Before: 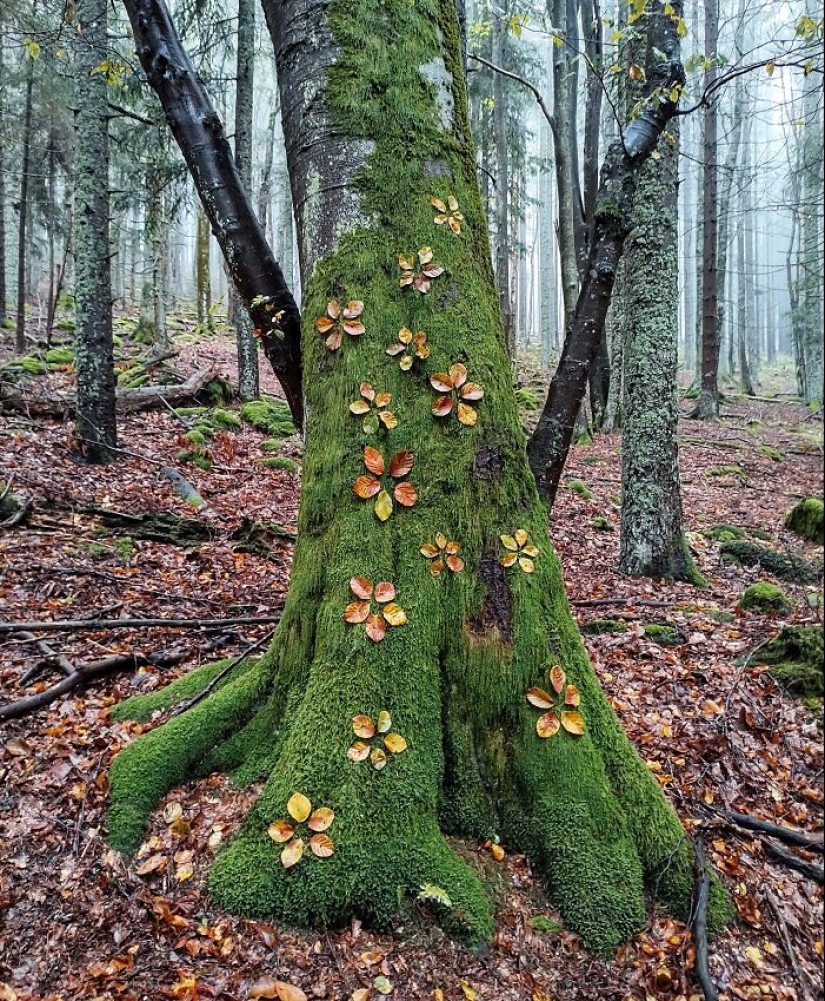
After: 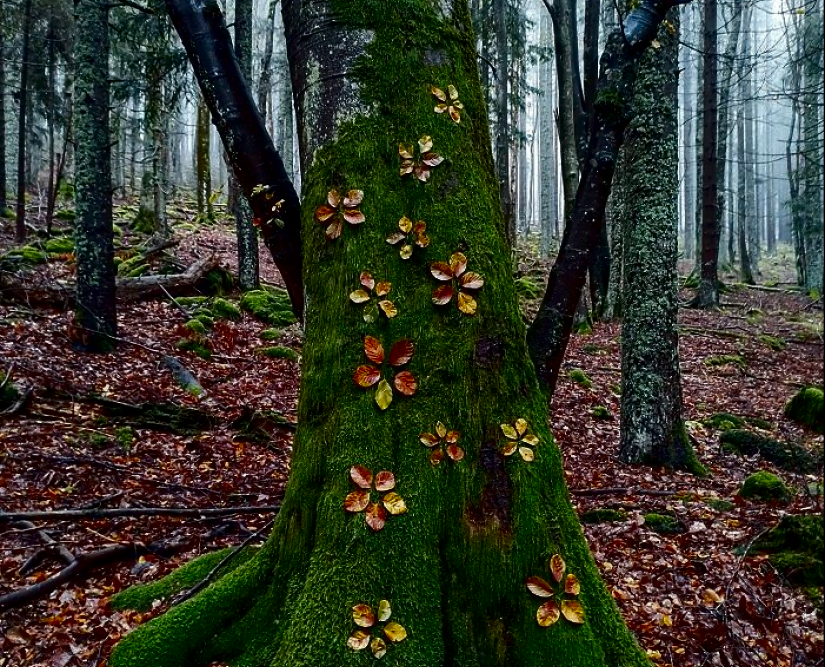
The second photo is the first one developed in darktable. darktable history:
contrast brightness saturation: contrast 0.09, brightness -0.59, saturation 0.17
crop: top 11.166%, bottom 22.168%
